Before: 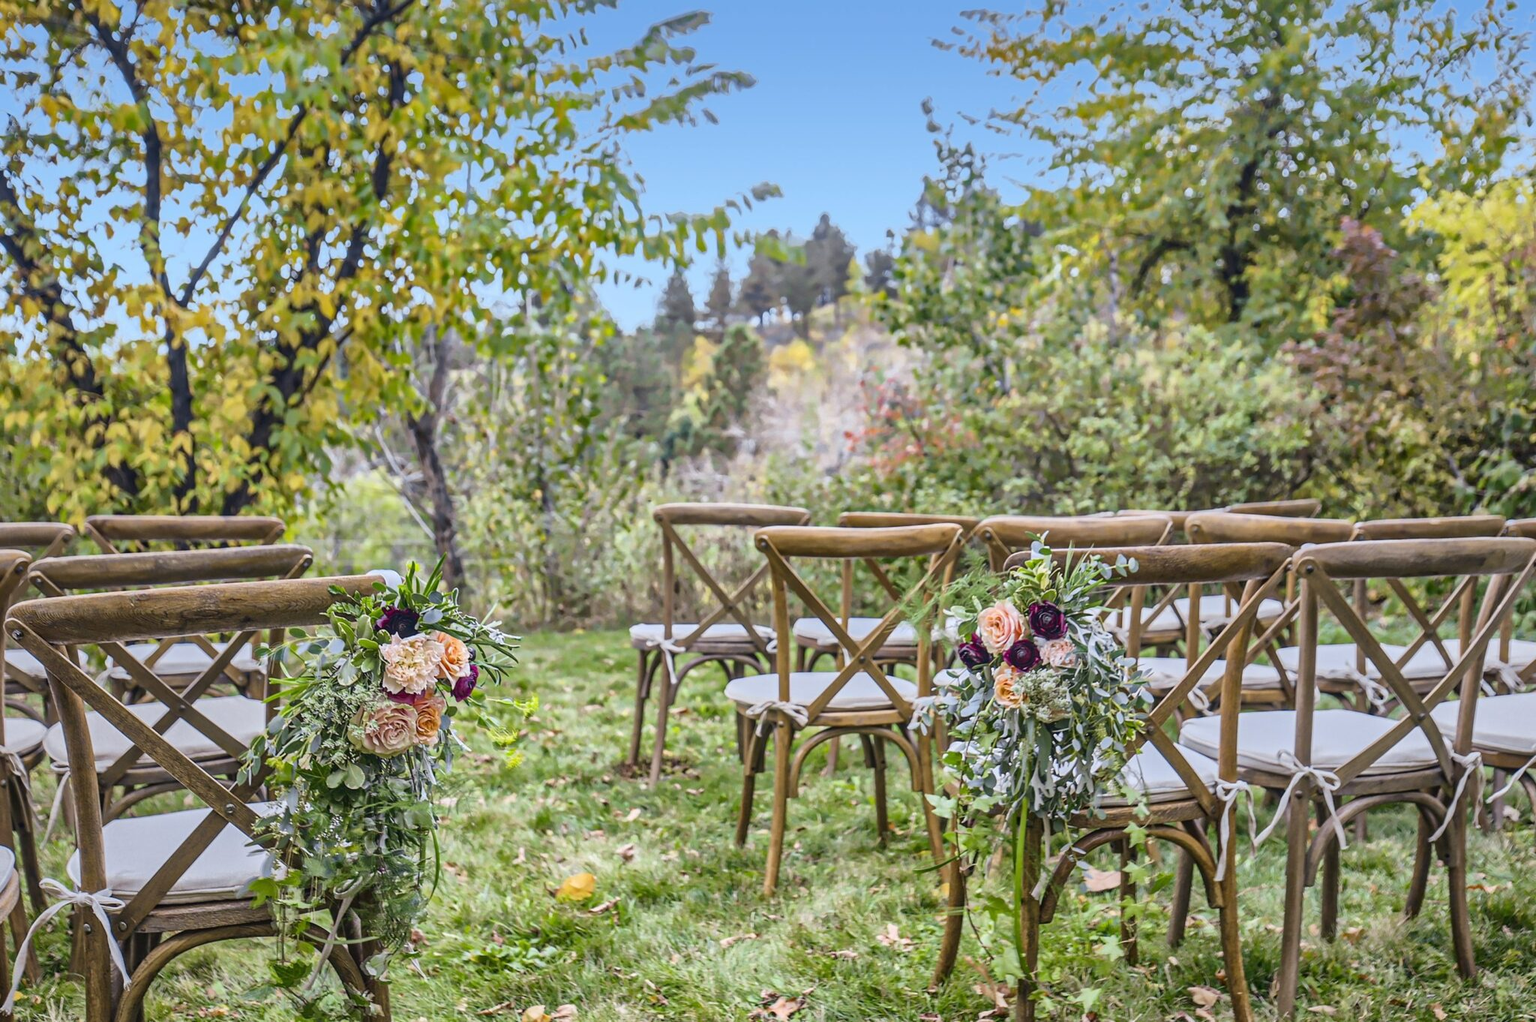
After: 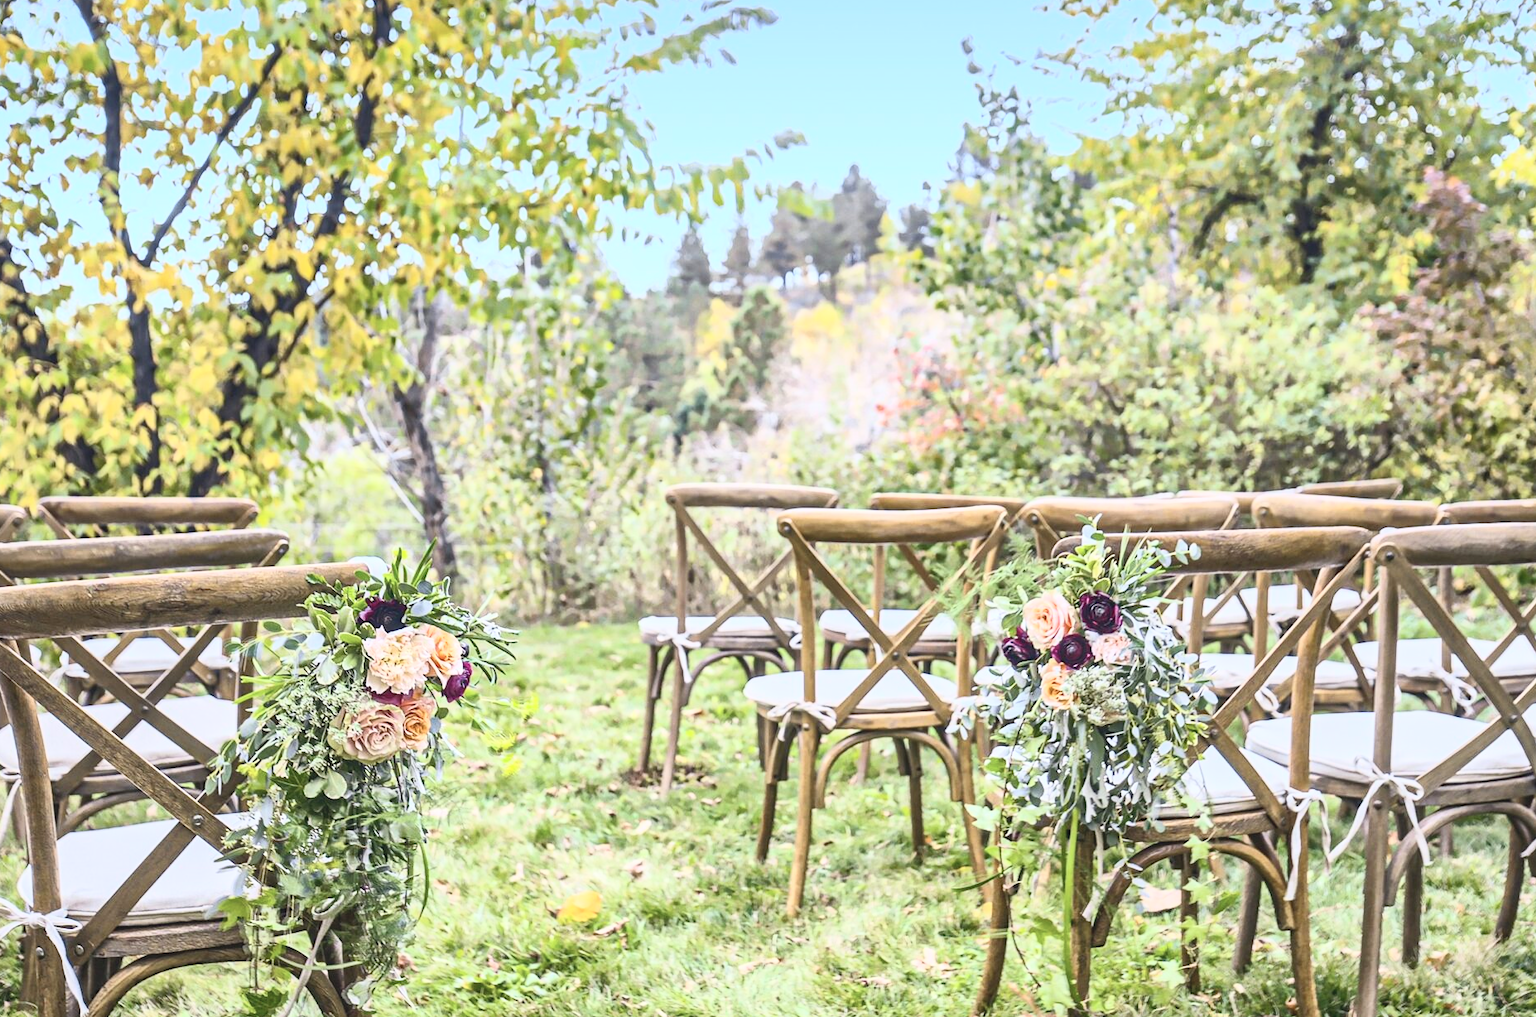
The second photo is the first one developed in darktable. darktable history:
color correction: highlights a* -0.161, highlights b* -0.078
contrast brightness saturation: contrast 0.383, brightness 0.512
crop: left 3.347%, top 6.438%, right 6.034%, bottom 3.318%
